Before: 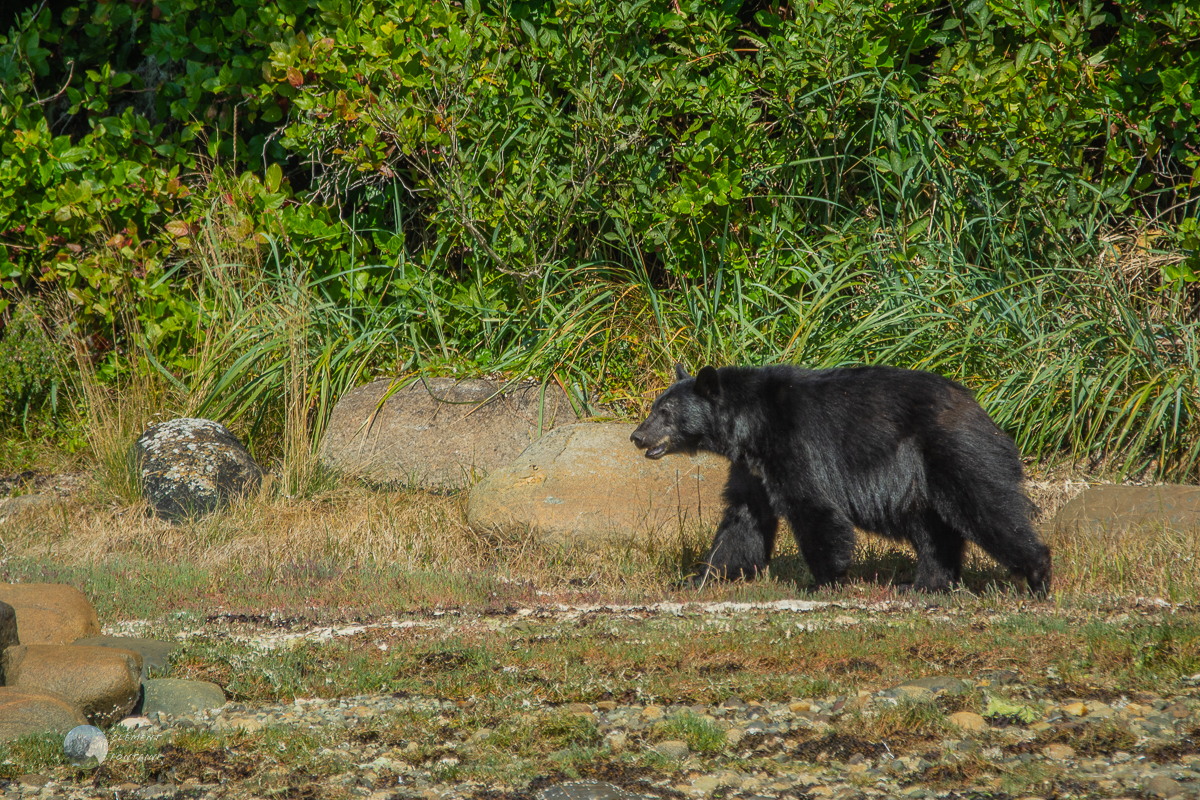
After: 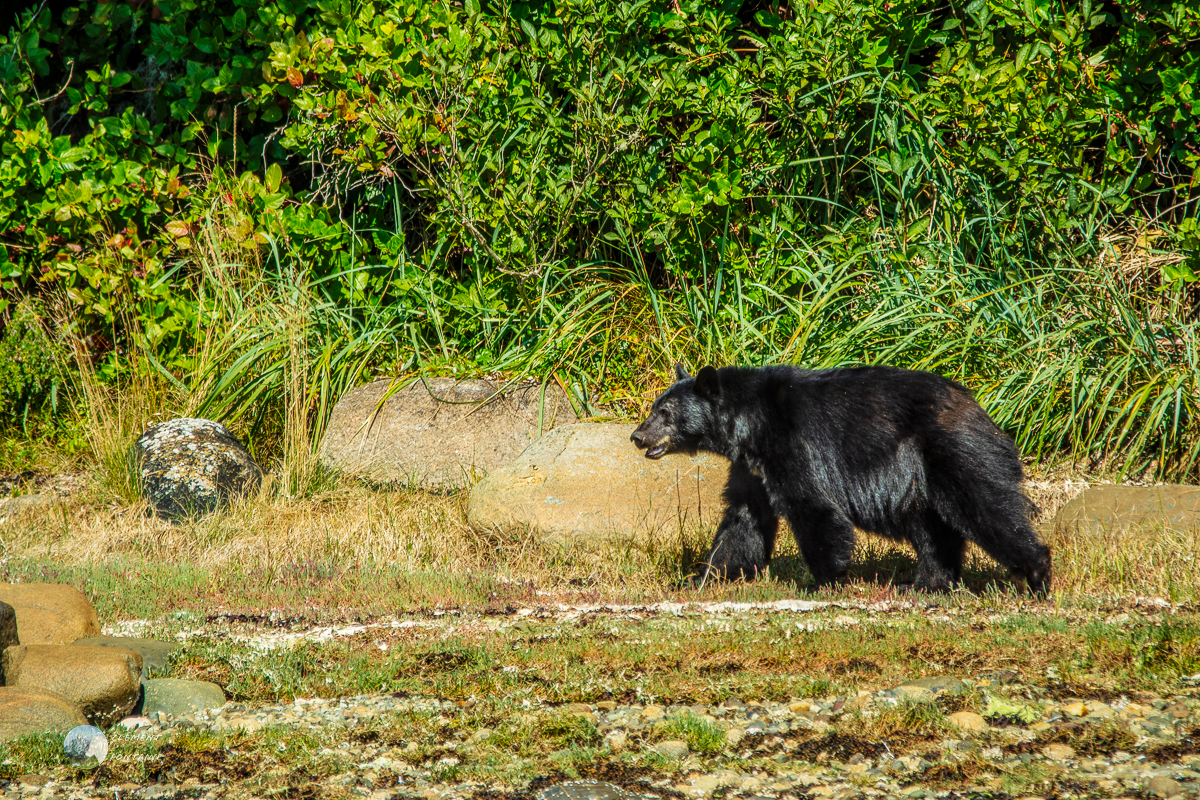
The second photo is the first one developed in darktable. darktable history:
velvia: on, module defaults
local contrast: on, module defaults
base curve: curves: ch0 [(0, 0) (0.032, 0.025) (0.121, 0.166) (0.206, 0.329) (0.605, 0.79) (1, 1)], preserve colors none
